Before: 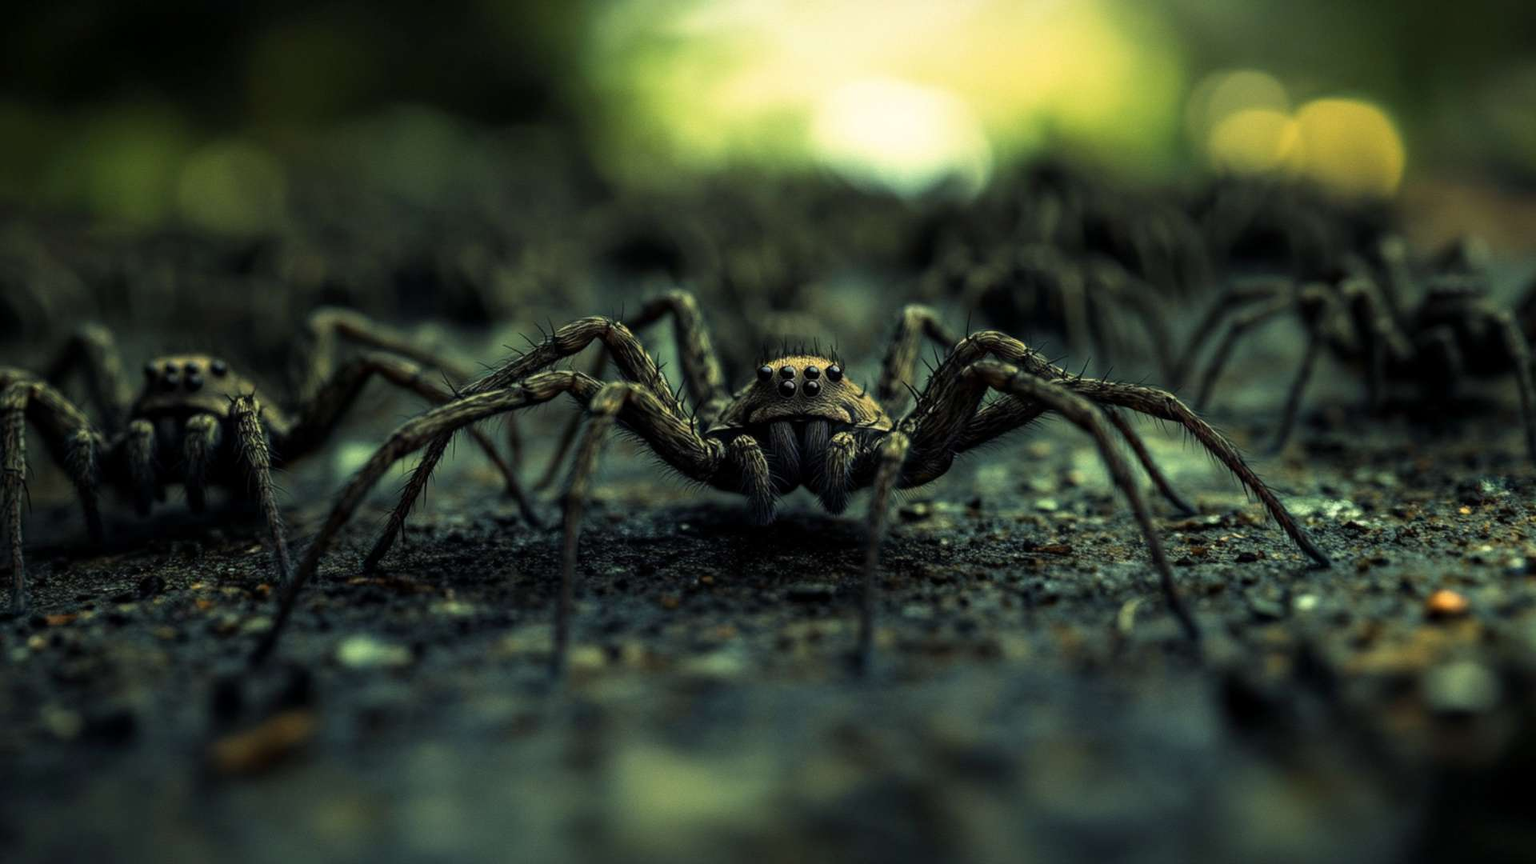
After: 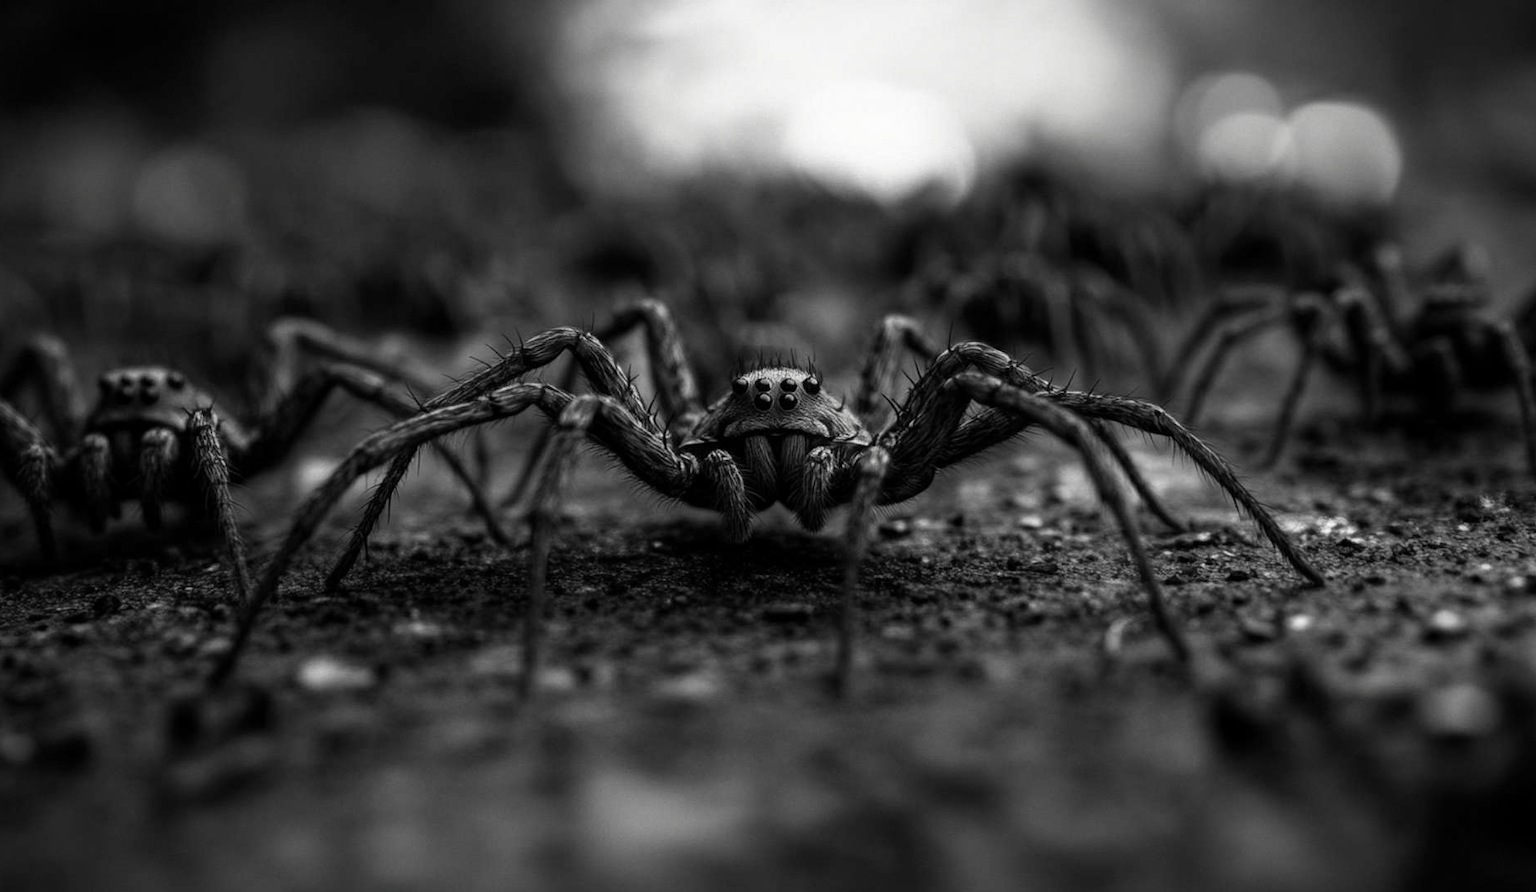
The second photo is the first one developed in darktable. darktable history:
contrast brightness saturation: saturation -0.993
vignetting: on, module defaults
crop and rotate: left 3.216%
